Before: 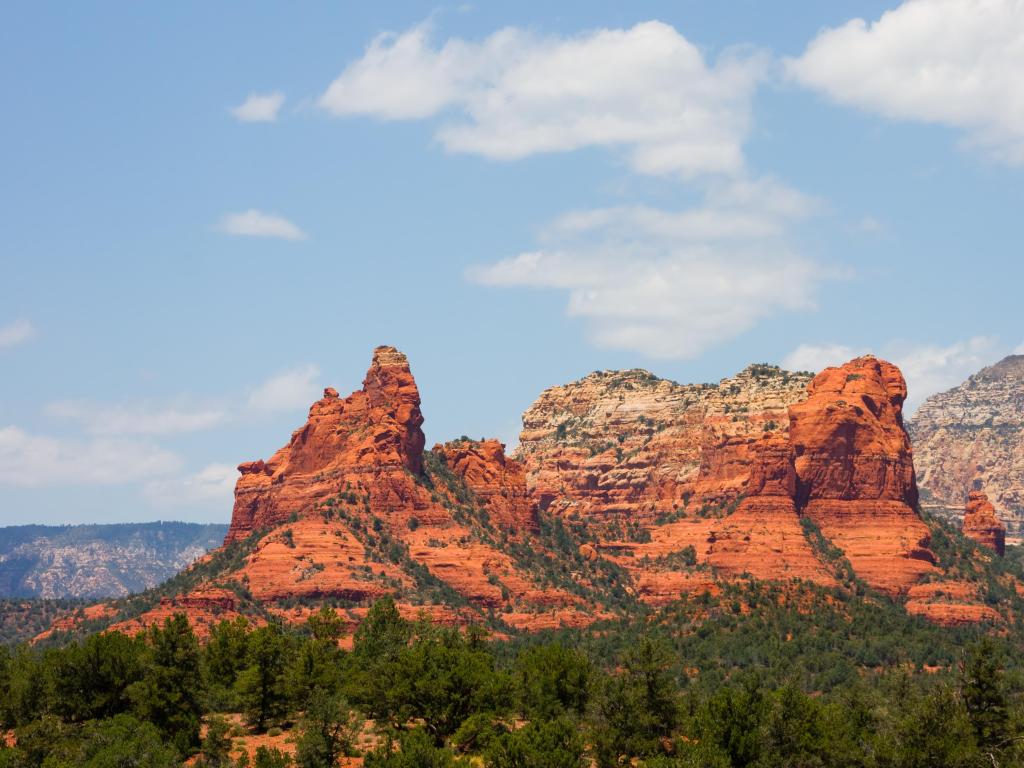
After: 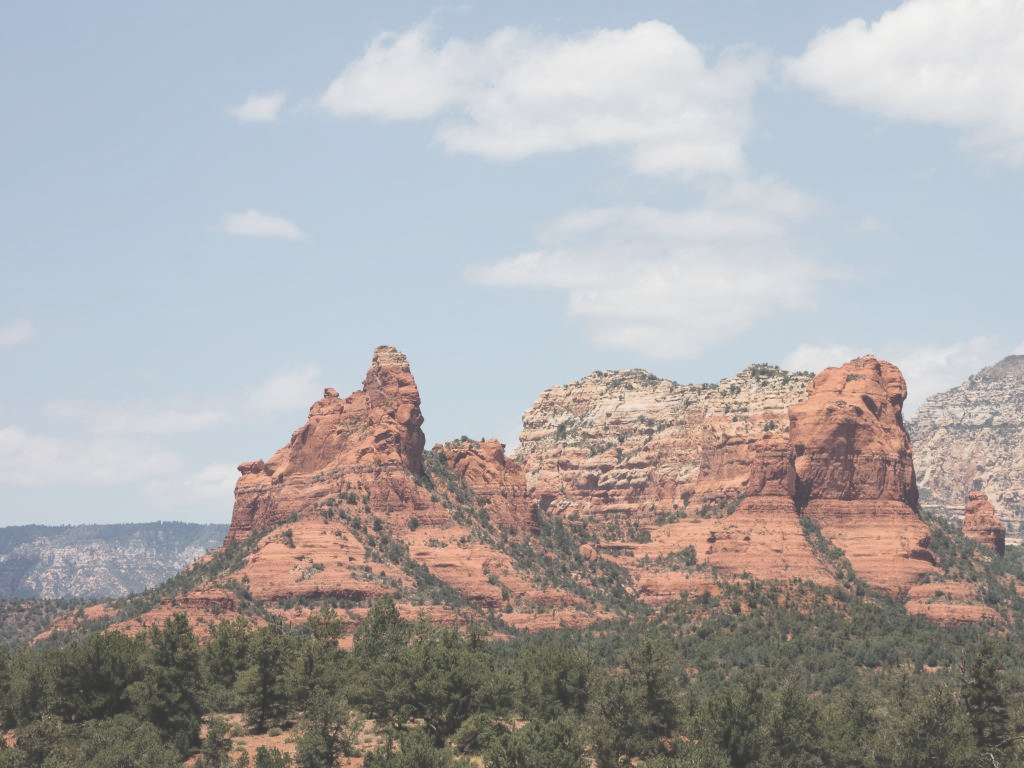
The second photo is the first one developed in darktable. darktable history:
contrast brightness saturation: brightness 0.18, saturation -0.498
tone equalizer: smoothing diameter 24.91%, edges refinement/feathering 14.84, preserve details guided filter
exposure: black level correction -0.016, compensate highlight preservation false
